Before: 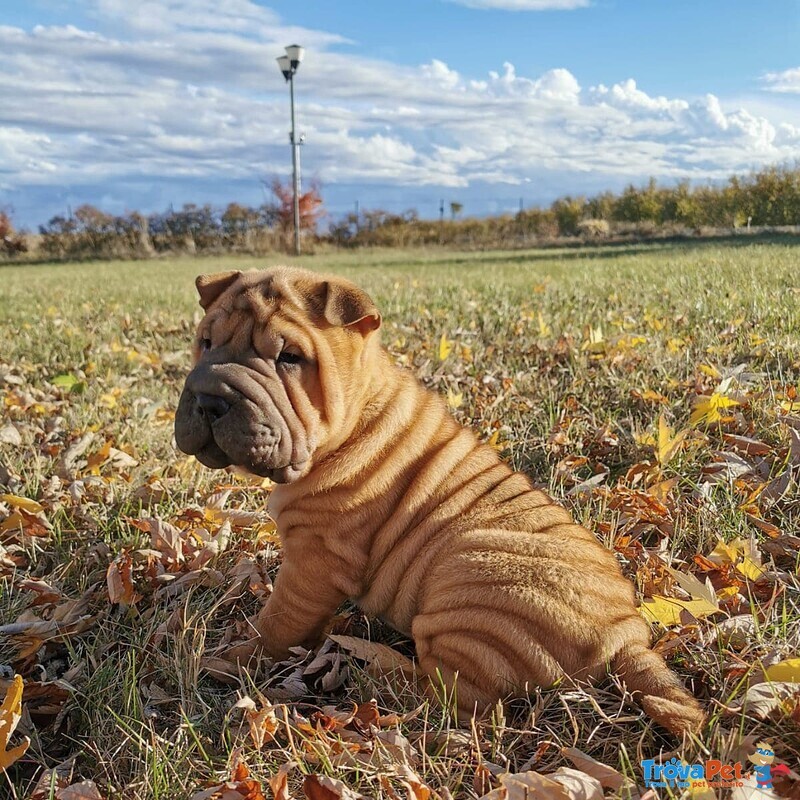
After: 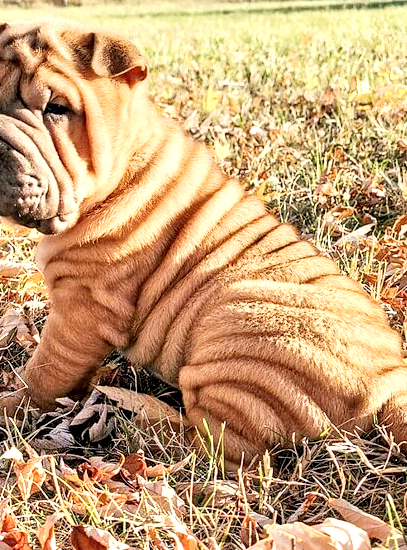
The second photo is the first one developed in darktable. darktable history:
tone equalizer: -8 EV -0.75 EV, -7 EV -0.7 EV, -6 EV -0.6 EV, -5 EV -0.4 EV, -3 EV 0.4 EV, -2 EV 0.6 EV, -1 EV 0.7 EV, +0 EV 0.75 EV, edges refinement/feathering 500, mask exposure compensation -1.57 EV, preserve details no
filmic rgb: middle gray luminance 3.44%, black relative exposure -5.92 EV, white relative exposure 6.33 EV, threshold 6 EV, dynamic range scaling 22.4%, target black luminance 0%, hardness 2.33, latitude 45.85%, contrast 0.78, highlights saturation mix 100%, shadows ↔ highlights balance 0.033%, add noise in highlights 0, preserve chrominance max RGB, color science v3 (2019), use custom middle-gray values true, iterations of high-quality reconstruction 0, contrast in highlights soft, enable highlight reconstruction true
crop and rotate: left 29.237%, top 31.152%, right 19.807%
local contrast: highlights 80%, shadows 57%, detail 175%, midtone range 0.602
